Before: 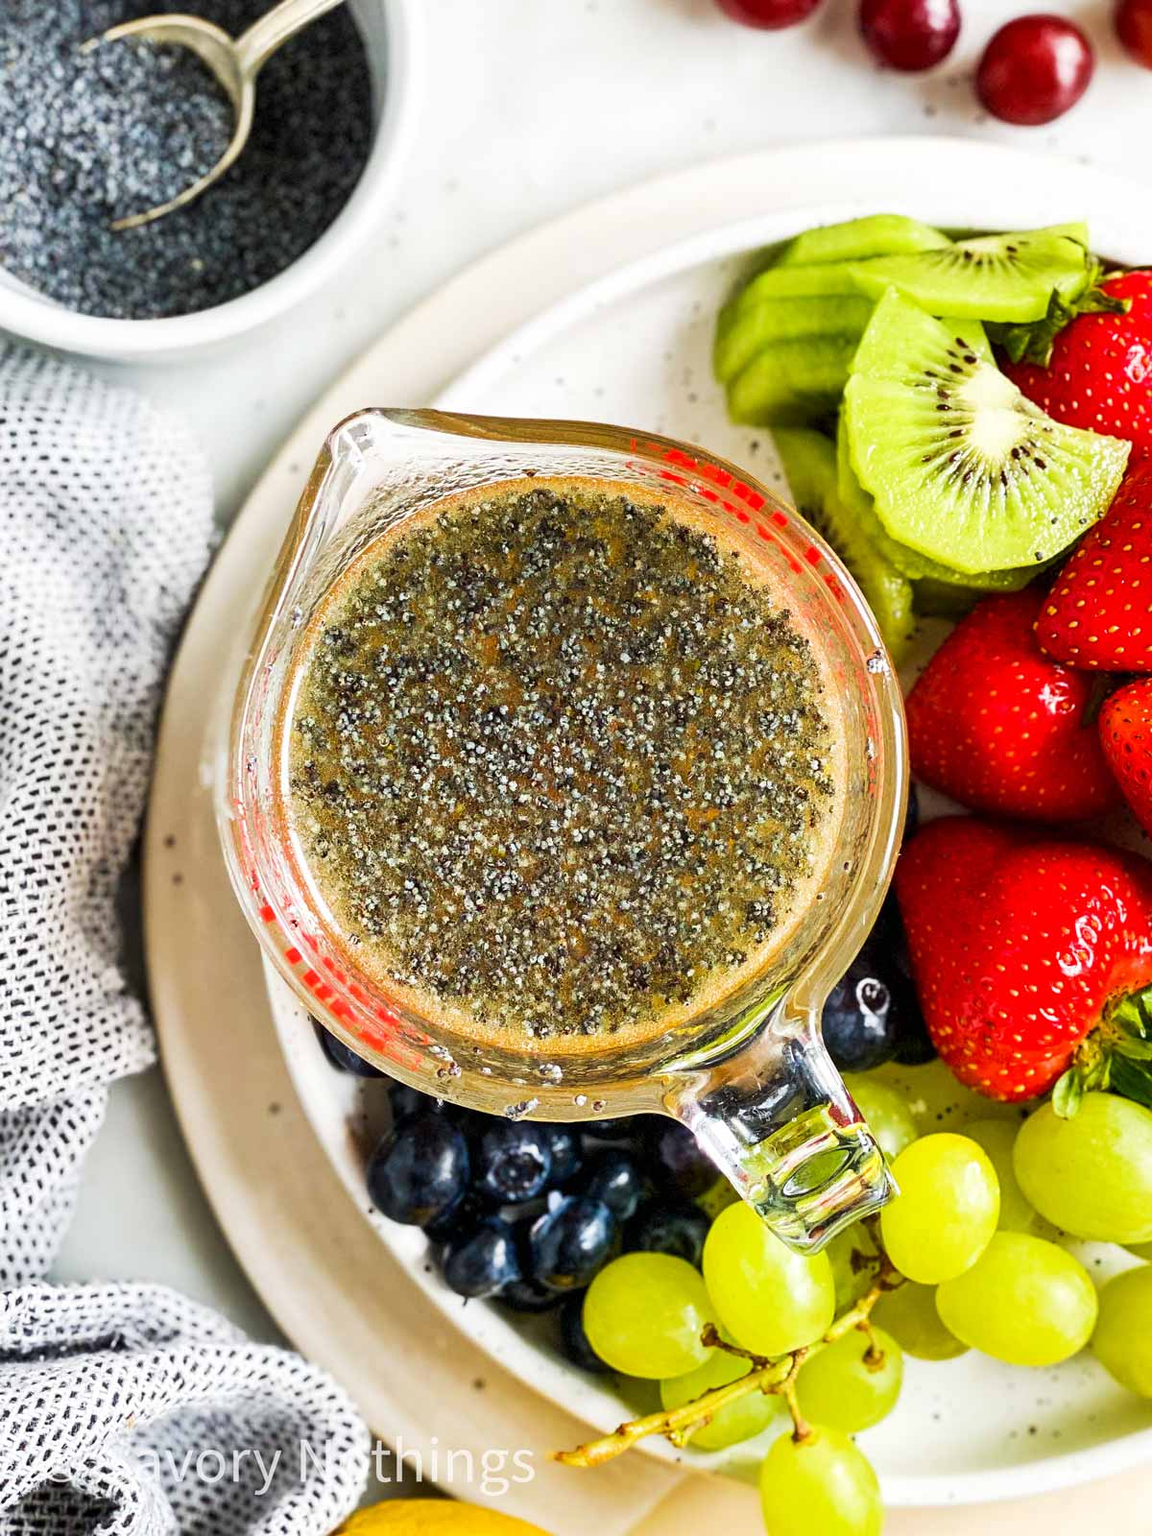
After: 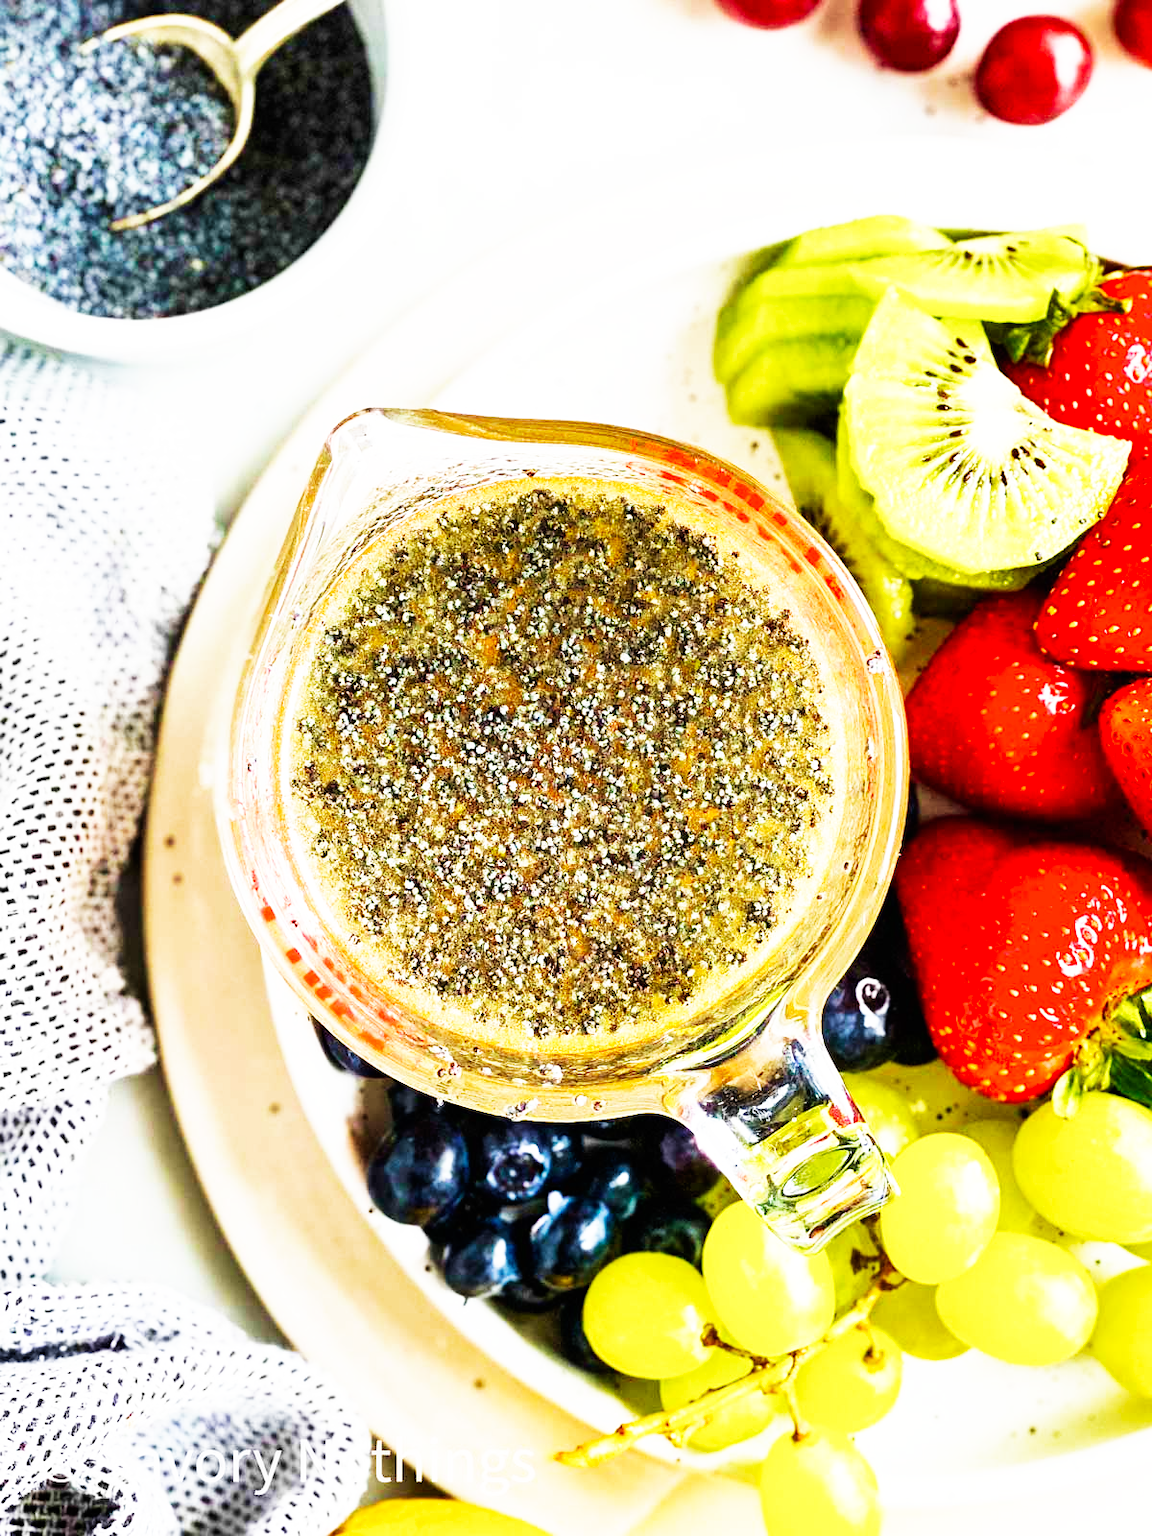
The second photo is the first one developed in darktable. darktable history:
exposure: compensate highlight preservation false
base curve: curves: ch0 [(0, 0) (0.007, 0.004) (0.027, 0.03) (0.046, 0.07) (0.207, 0.54) (0.442, 0.872) (0.673, 0.972) (1, 1)], preserve colors none
sharpen: radius 2.875, amount 0.88, threshold 47.095
velvia: strength 44.8%
